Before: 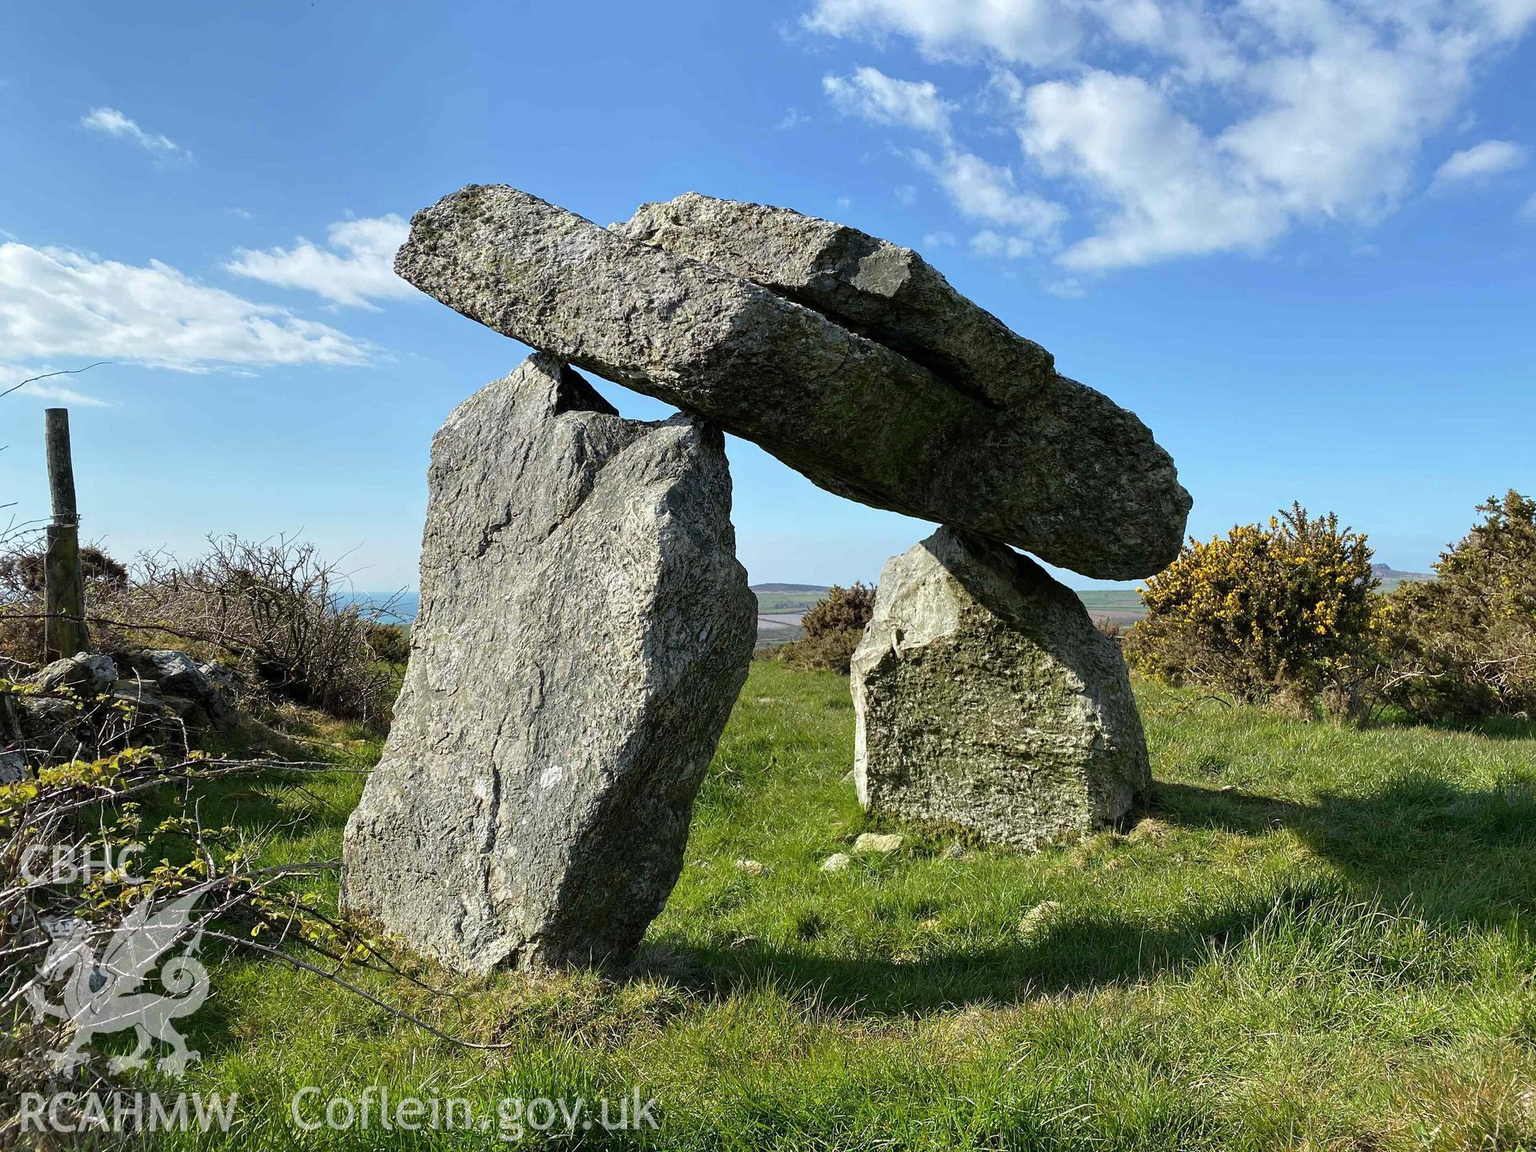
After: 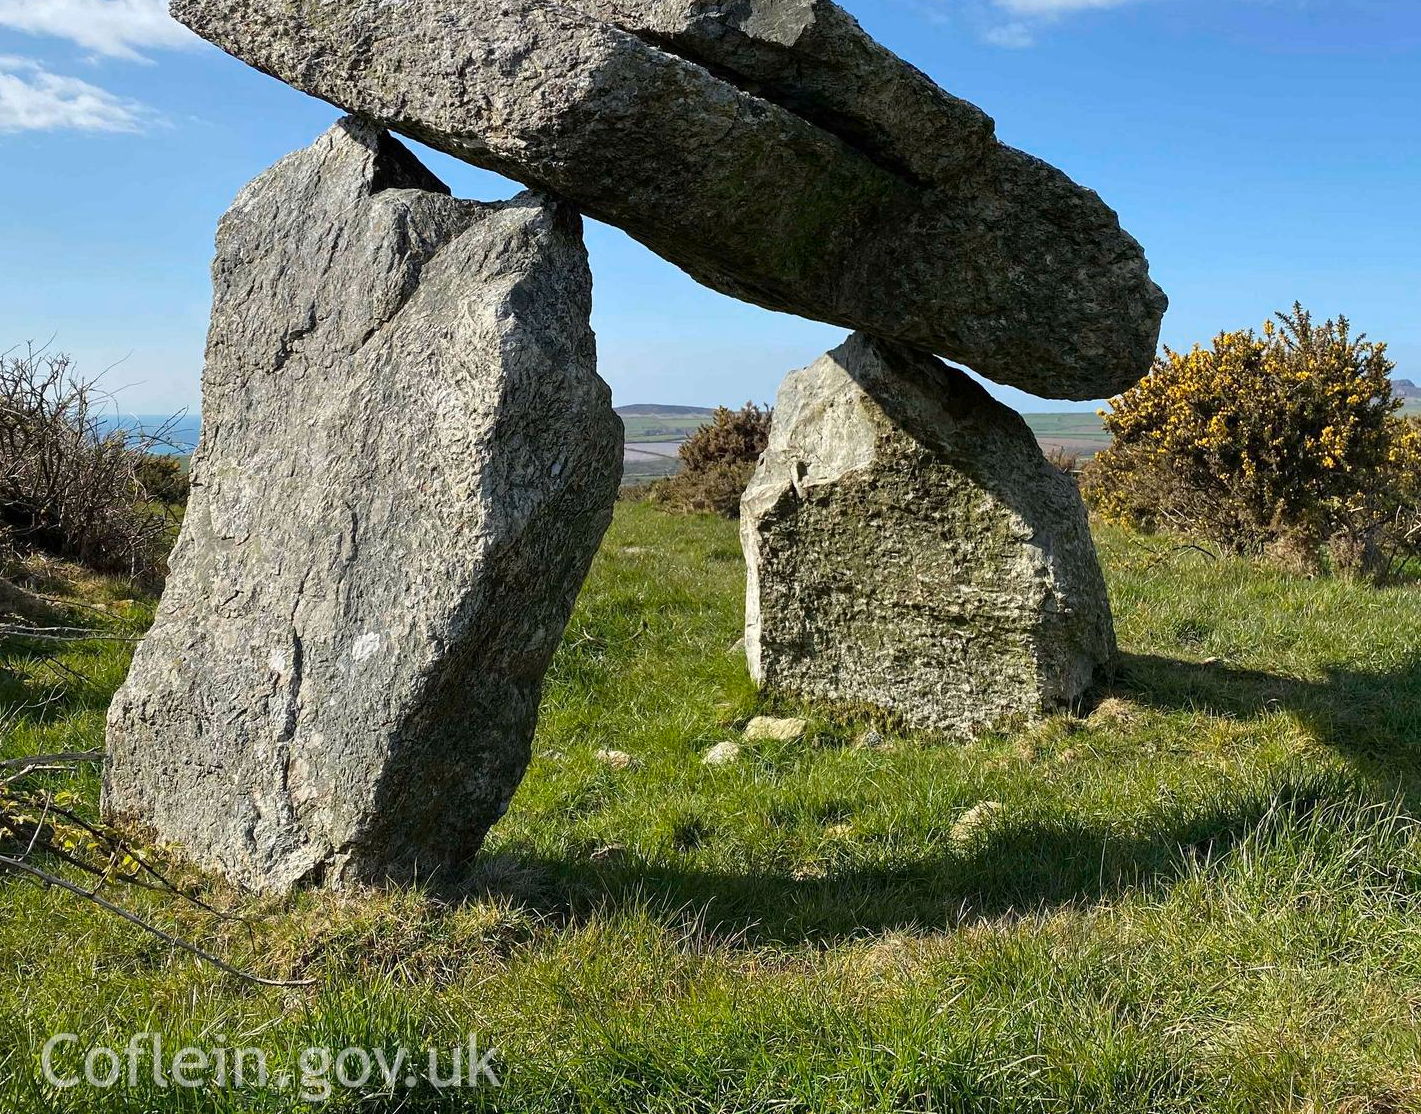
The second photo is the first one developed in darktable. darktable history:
exposure: compensate highlight preservation false
crop: left 16.838%, top 22.631%, right 9.146%
